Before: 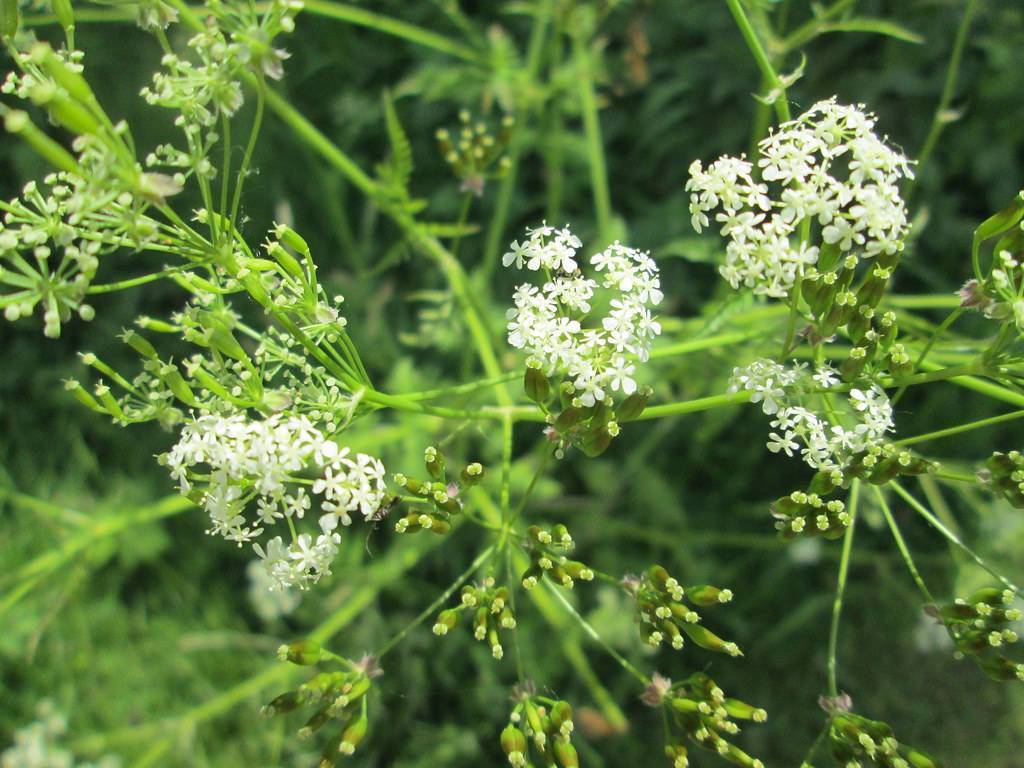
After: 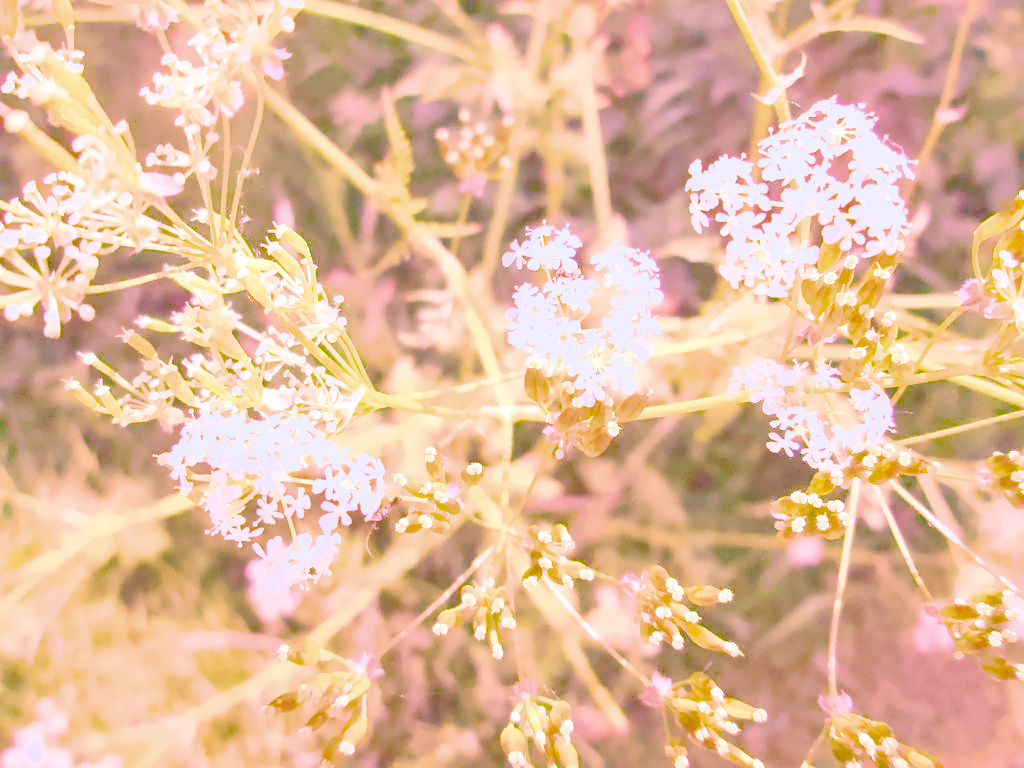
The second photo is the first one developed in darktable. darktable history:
local contrast: on, module defaults
color calibration: illuminant as shot in camera, x 0.358, y 0.373, temperature 4628.91 K
denoise (profiled): preserve shadows 1.52, scattering 0.002, a [-1, 0, 0], compensate highlight preservation false
haze removal: compatibility mode true, adaptive false
highlight reconstruction: on, module defaults
hot pixels: on, module defaults
lens correction: scale 1, crop 1, focal 16, aperture 5.6, distance 1000, camera "Canon EOS RP", lens "Canon RF 16mm F2.8 STM"
shadows and highlights: on, module defaults
white balance: red 2.229, blue 1.46
velvia: on, module defaults
filmic rgb: black relative exposure -4.38 EV, white relative exposure 4.56 EV, hardness 2.37, contrast 1.05
color balance rgb "Colors on Steroids": linear chroma grading › shadows 10%, linear chroma grading › highlights 10%, linear chroma grading › global chroma 15%, linear chroma grading › mid-tones 15%, perceptual saturation grading › global saturation 40%, perceptual saturation grading › highlights -25%, perceptual saturation grading › mid-tones 35%, perceptual saturation grading › shadows 35%, perceptual brilliance grading › global brilliance 11.29%, global vibrance 11.29%
exposure: black level correction 0, exposure 1.173 EV, compensate exposure bias true, compensate highlight preservation false
